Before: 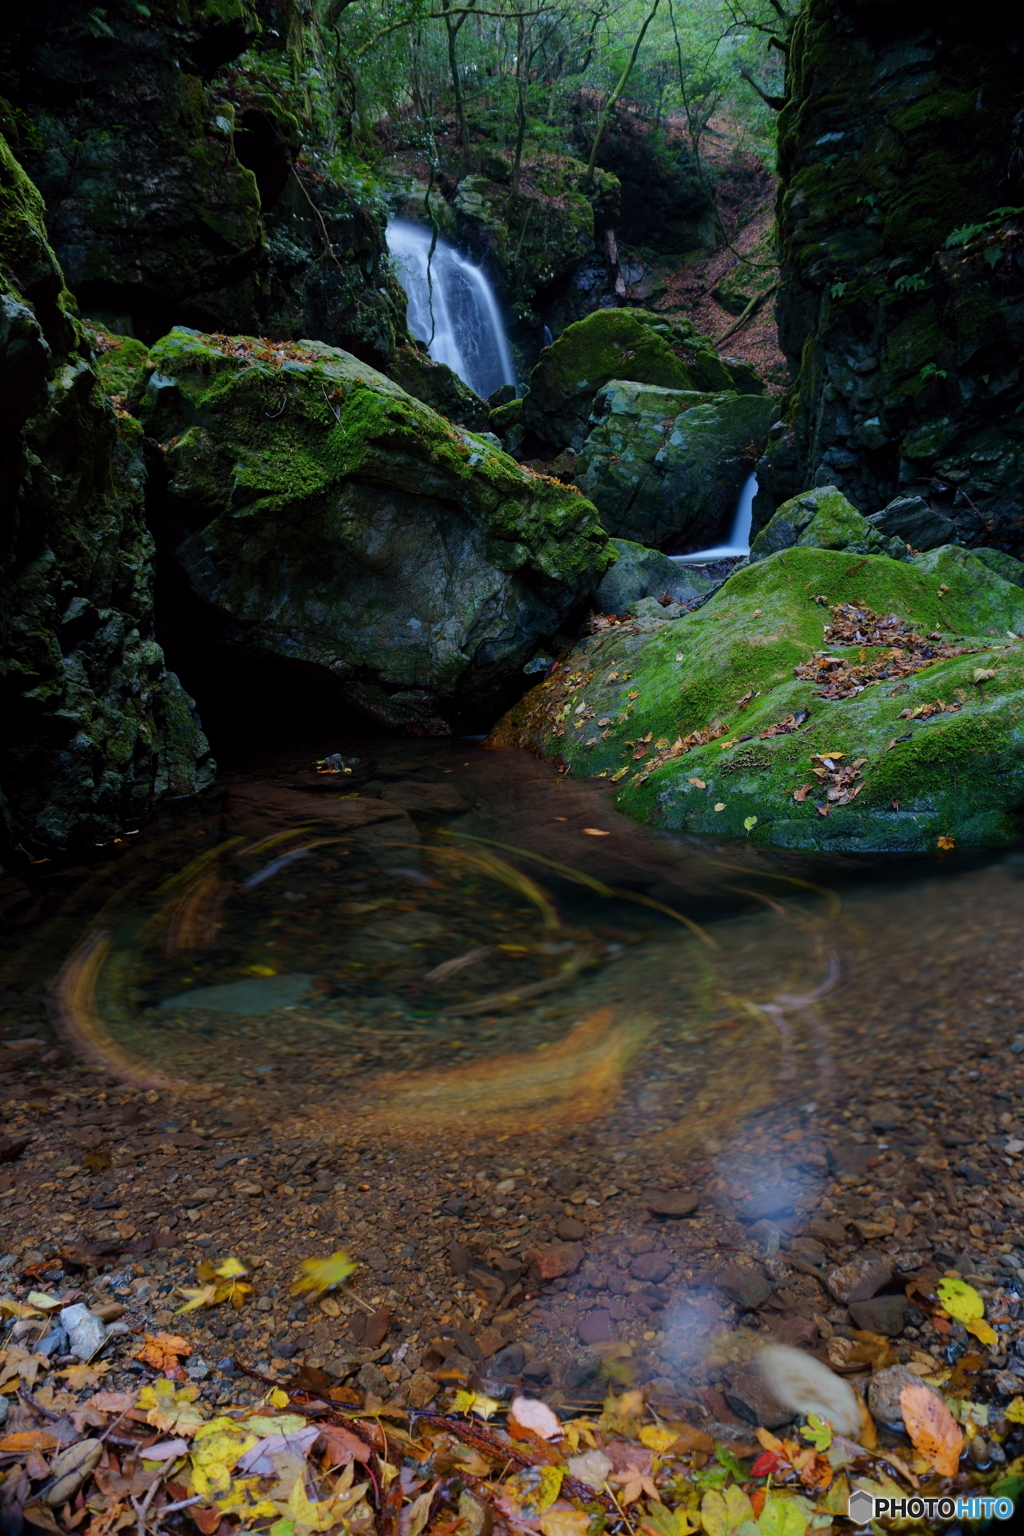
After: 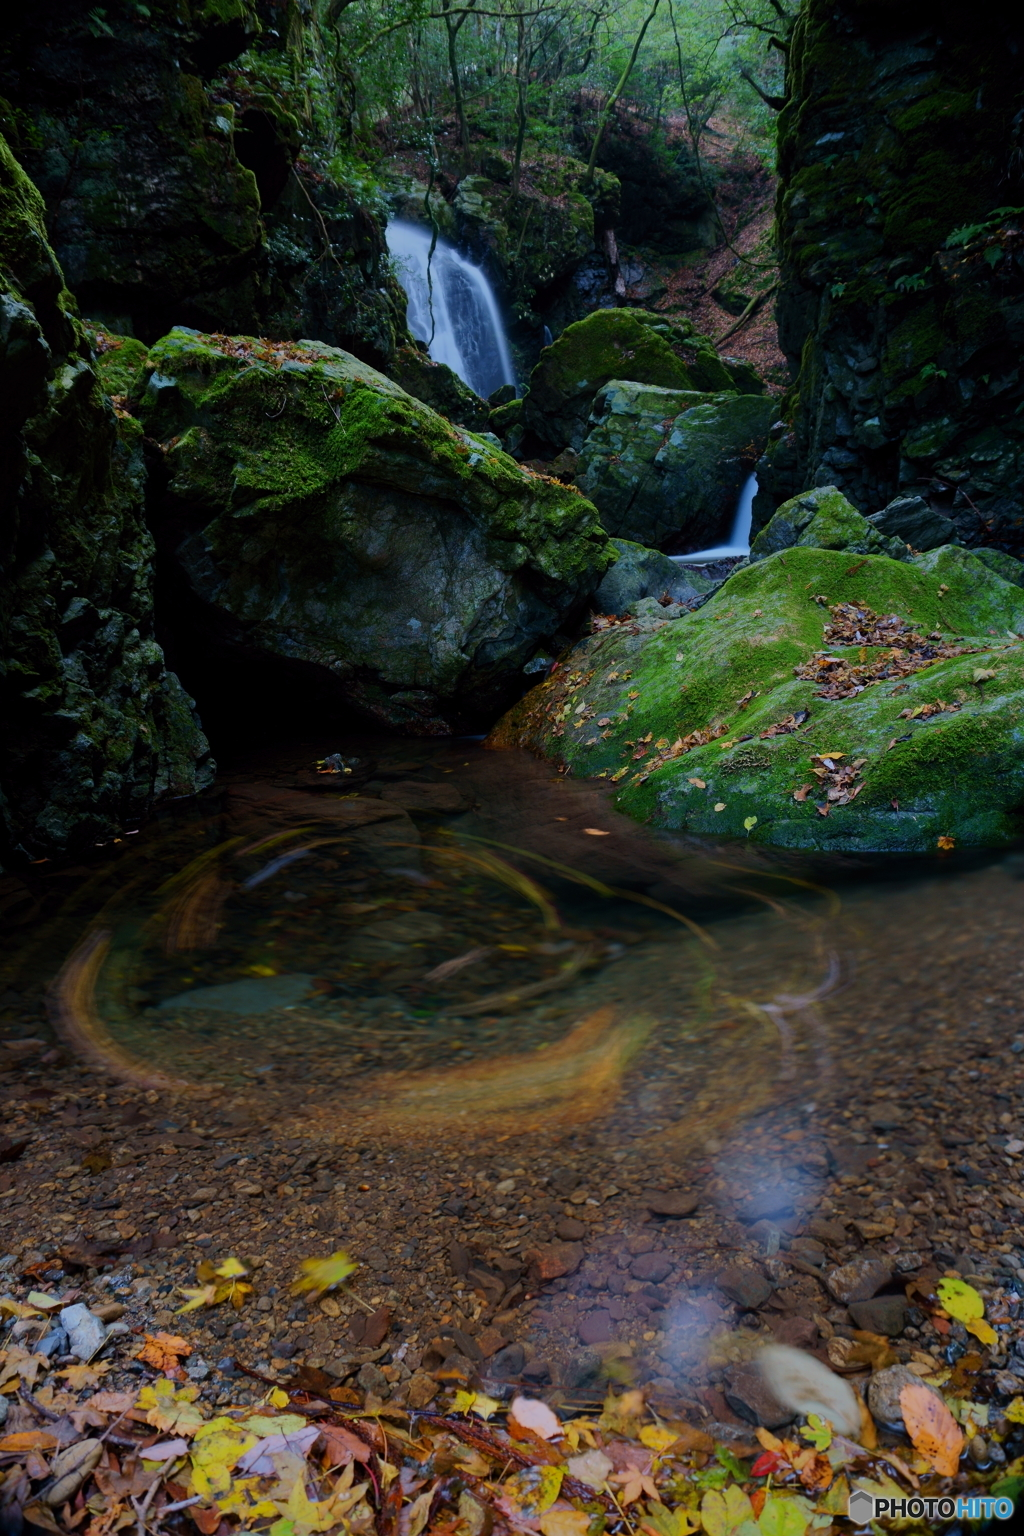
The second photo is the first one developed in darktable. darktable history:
shadows and highlights: shadows -19.2, highlights -73.32
exposure: exposure -0.063 EV, compensate exposure bias true, compensate highlight preservation false
